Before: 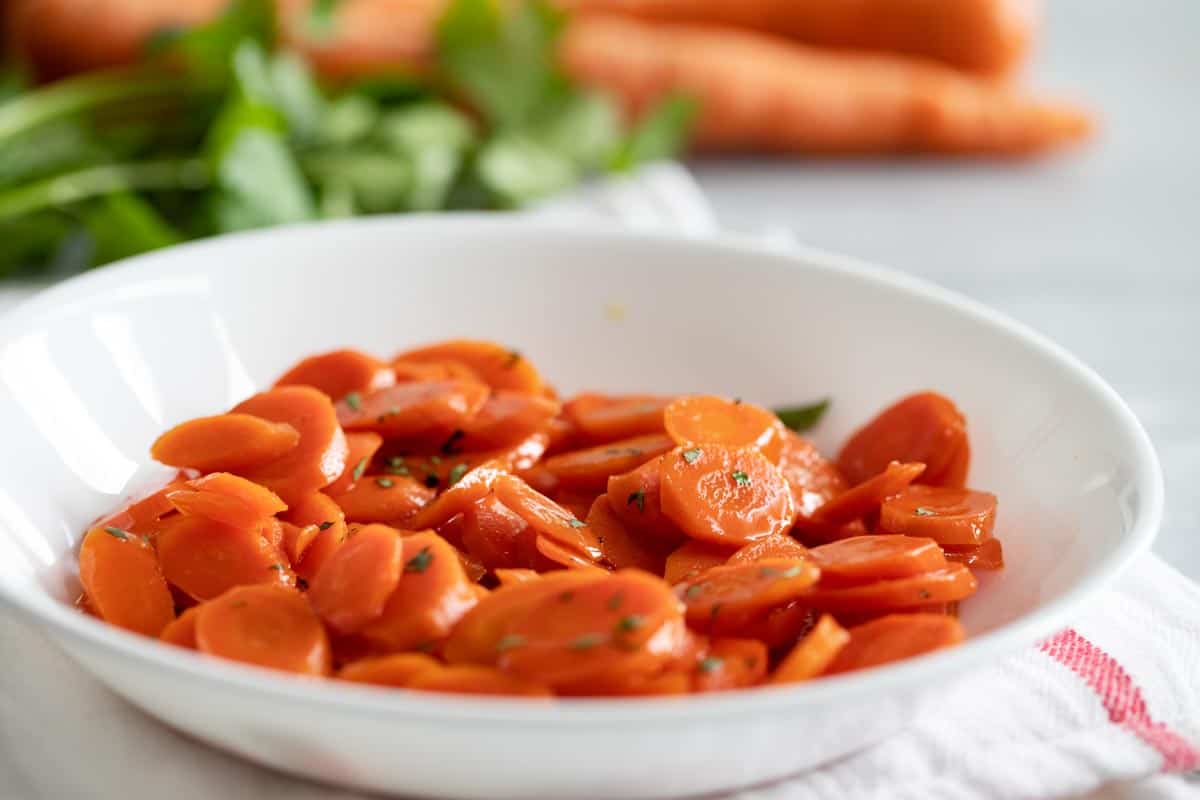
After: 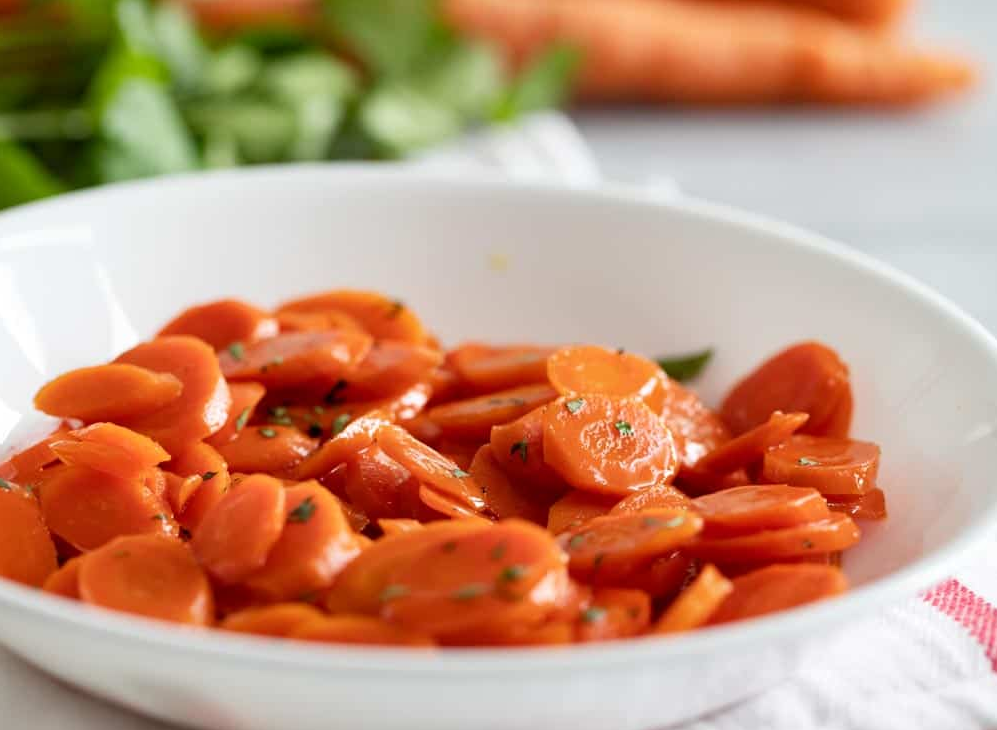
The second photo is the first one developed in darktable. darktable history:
local contrast: mode bilateral grid, contrast 14, coarseness 36, detail 104%, midtone range 0.2
crop: left 9.83%, top 6.277%, right 7.005%, bottom 2.363%
